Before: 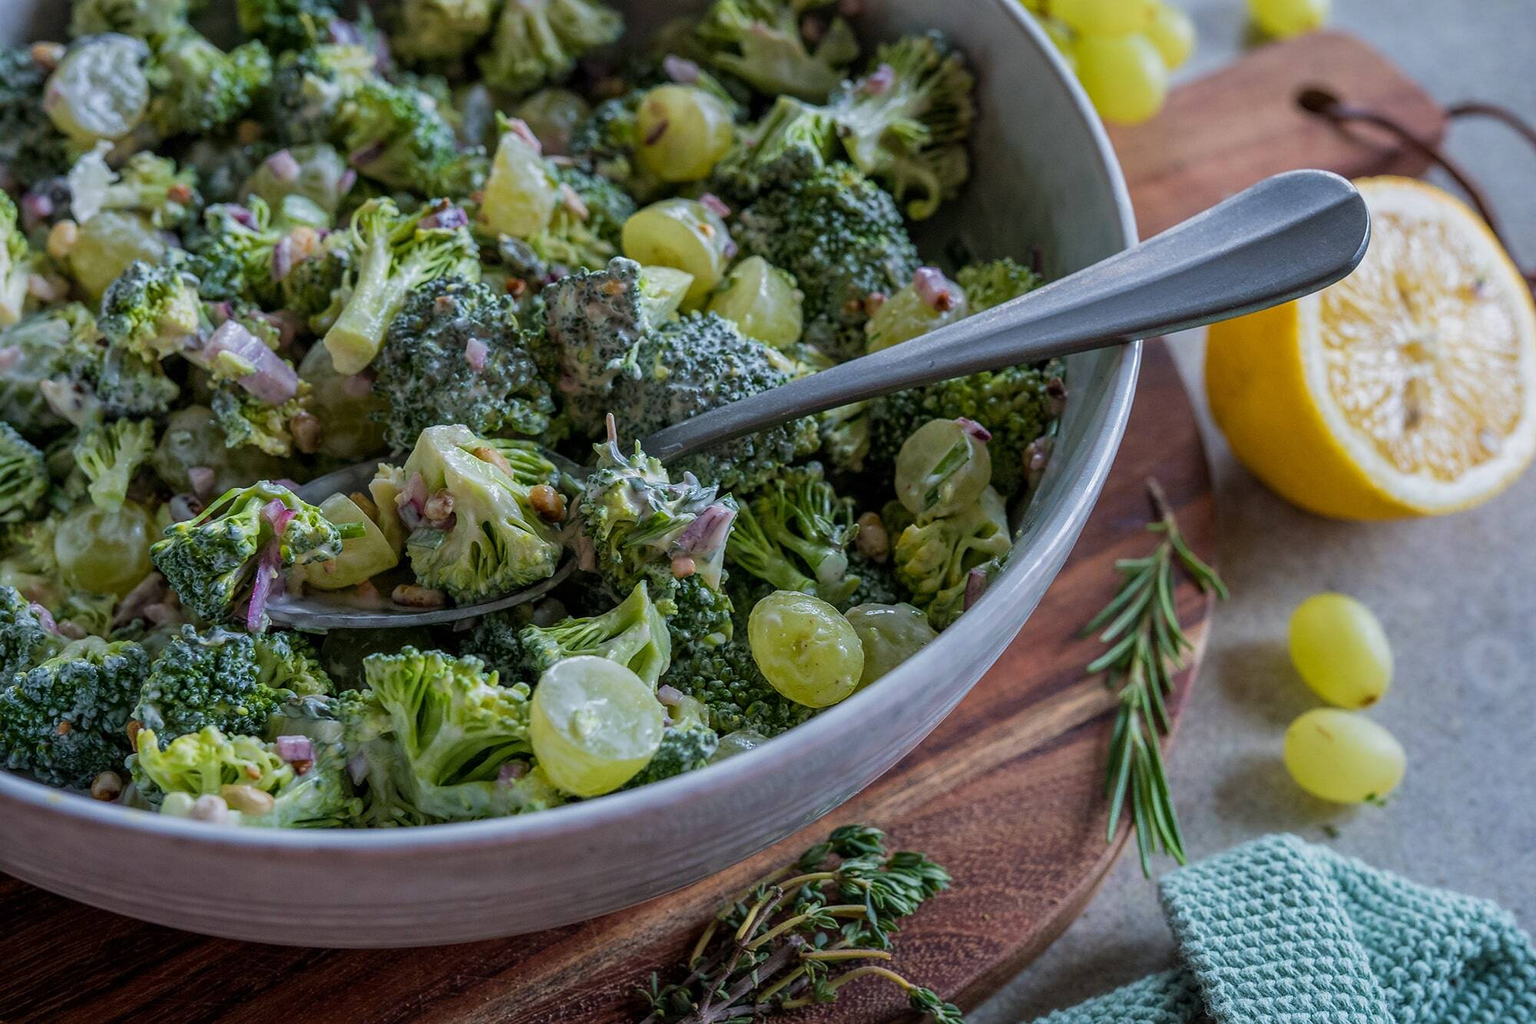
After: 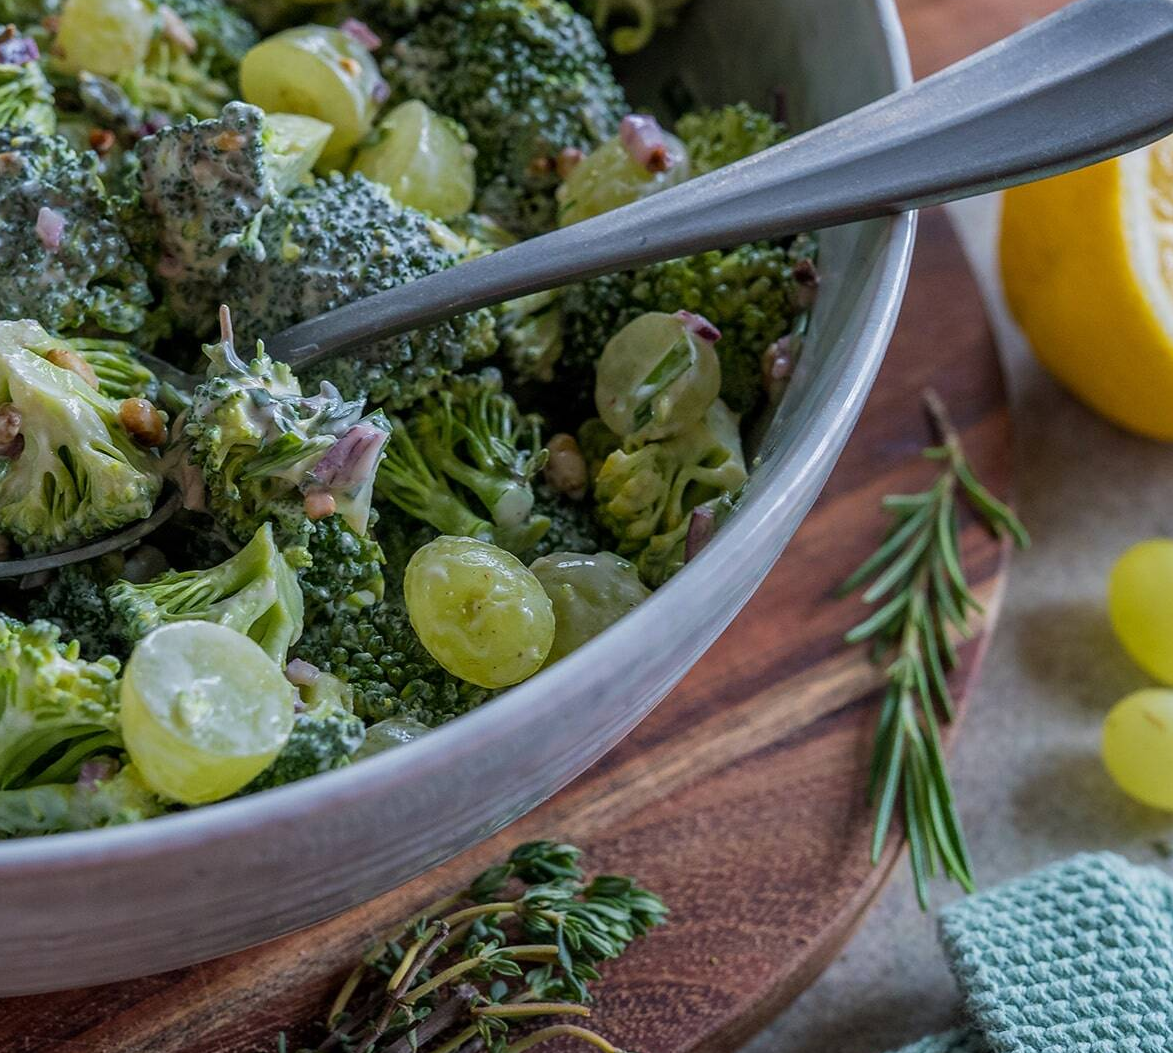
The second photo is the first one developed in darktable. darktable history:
crop and rotate: left 28.502%, top 17.546%, right 12.816%, bottom 3.454%
